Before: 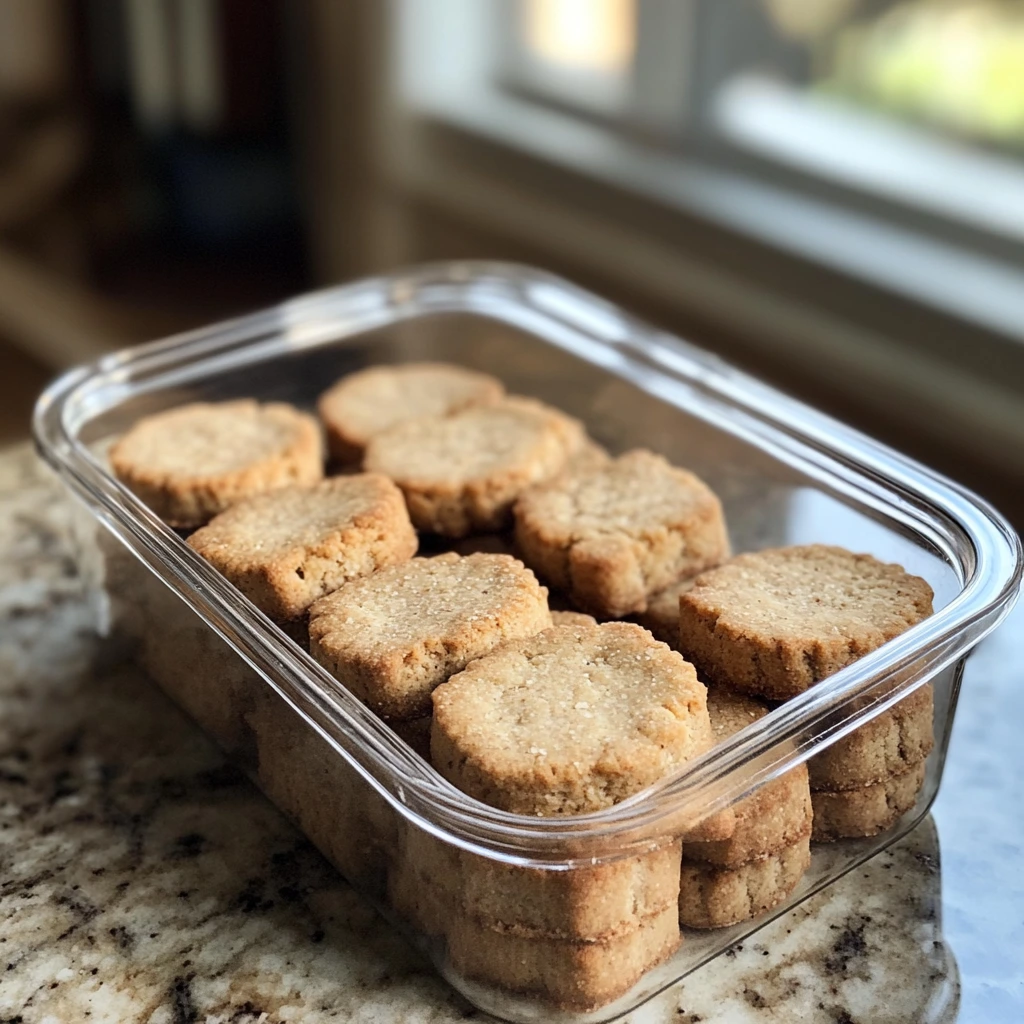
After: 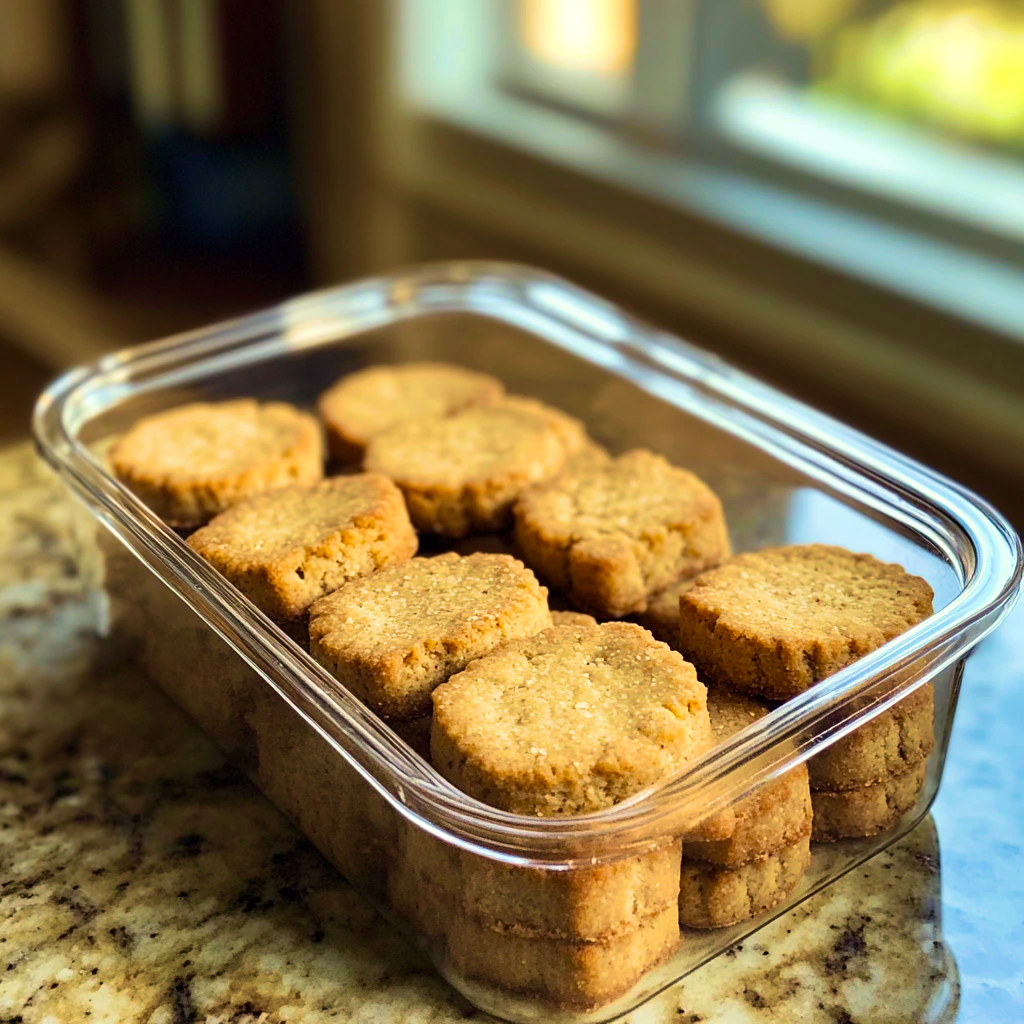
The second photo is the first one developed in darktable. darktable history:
velvia: strength 75%
color balance rgb: highlights gain › luminance 6.204%, highlights gain › chroma 2.631%, highlights gain › hue 87.41°, perceptual saturation grading › global saturation 31.172%, global vibrance 20%
